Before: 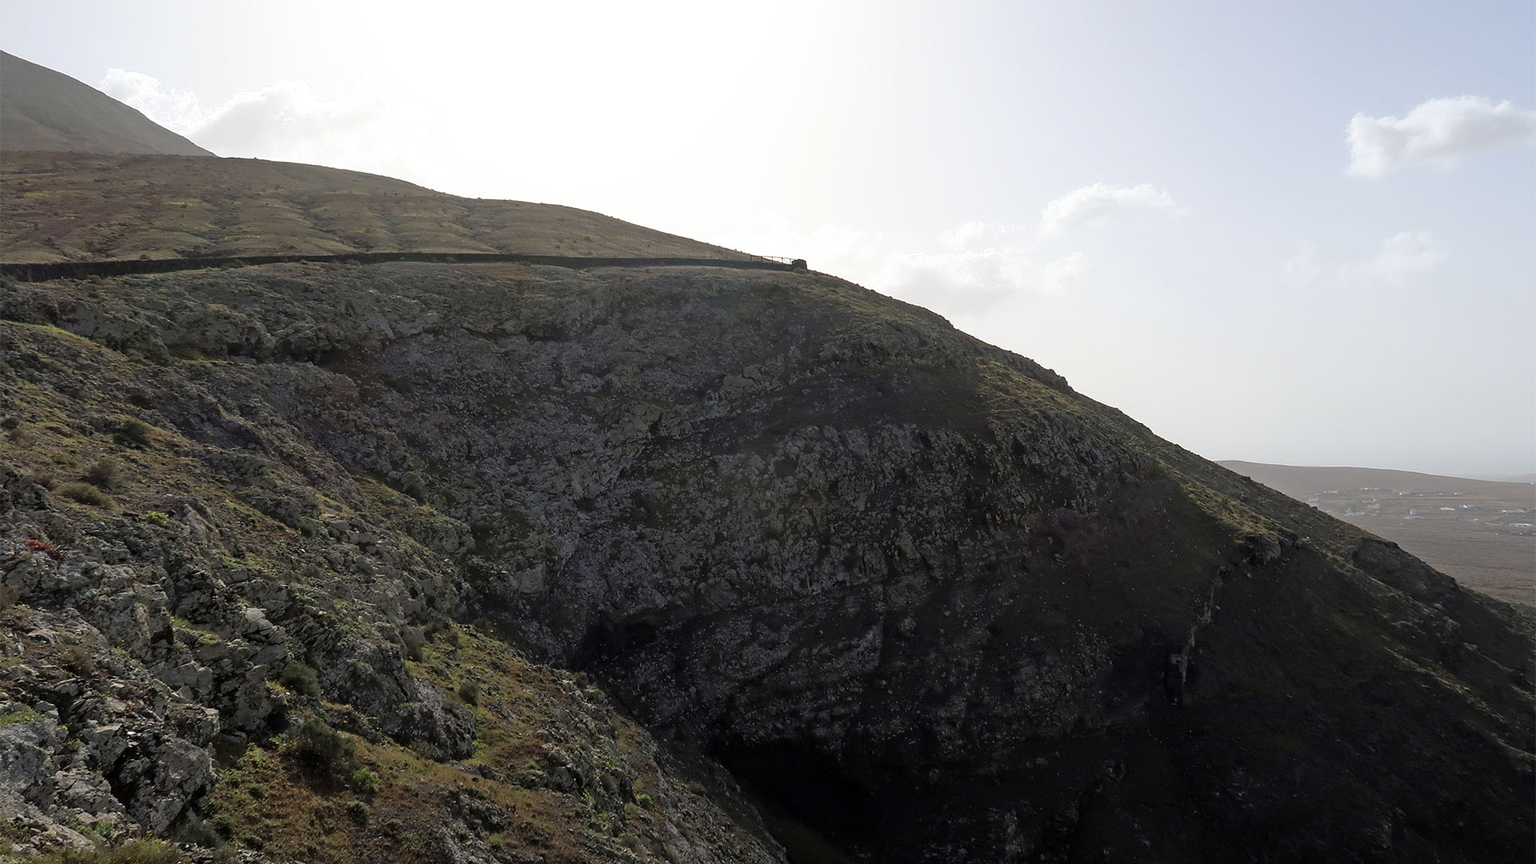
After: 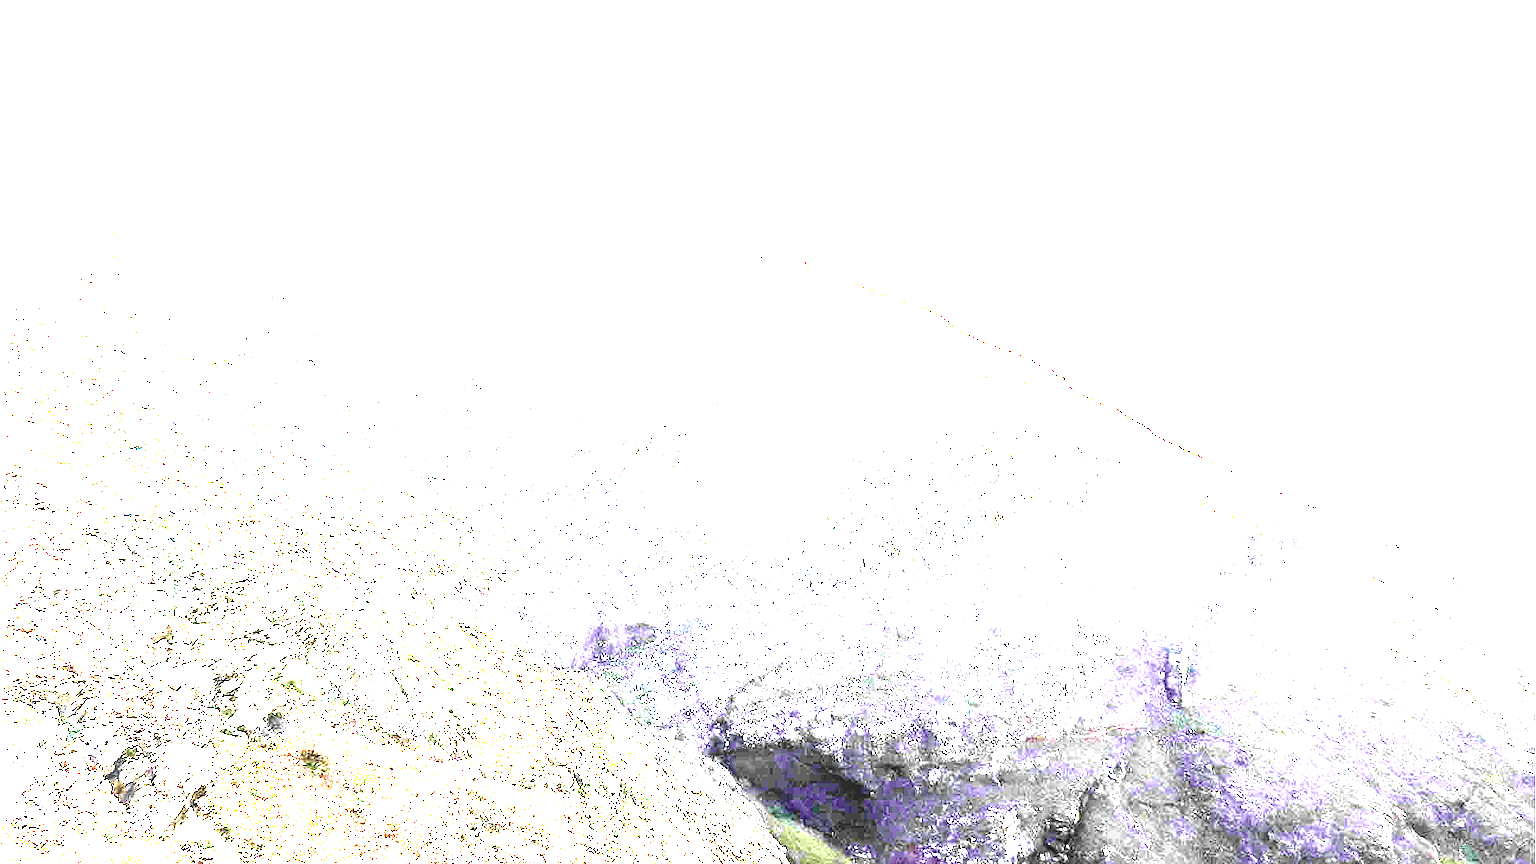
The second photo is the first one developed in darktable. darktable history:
sharpen: amount 0.205
exposure: exposure 7.948 EV, compensate exposure bias true, compensate highlight preservation false
local contrast: highlights 27%, shadows 74%, midtone range 0.749
